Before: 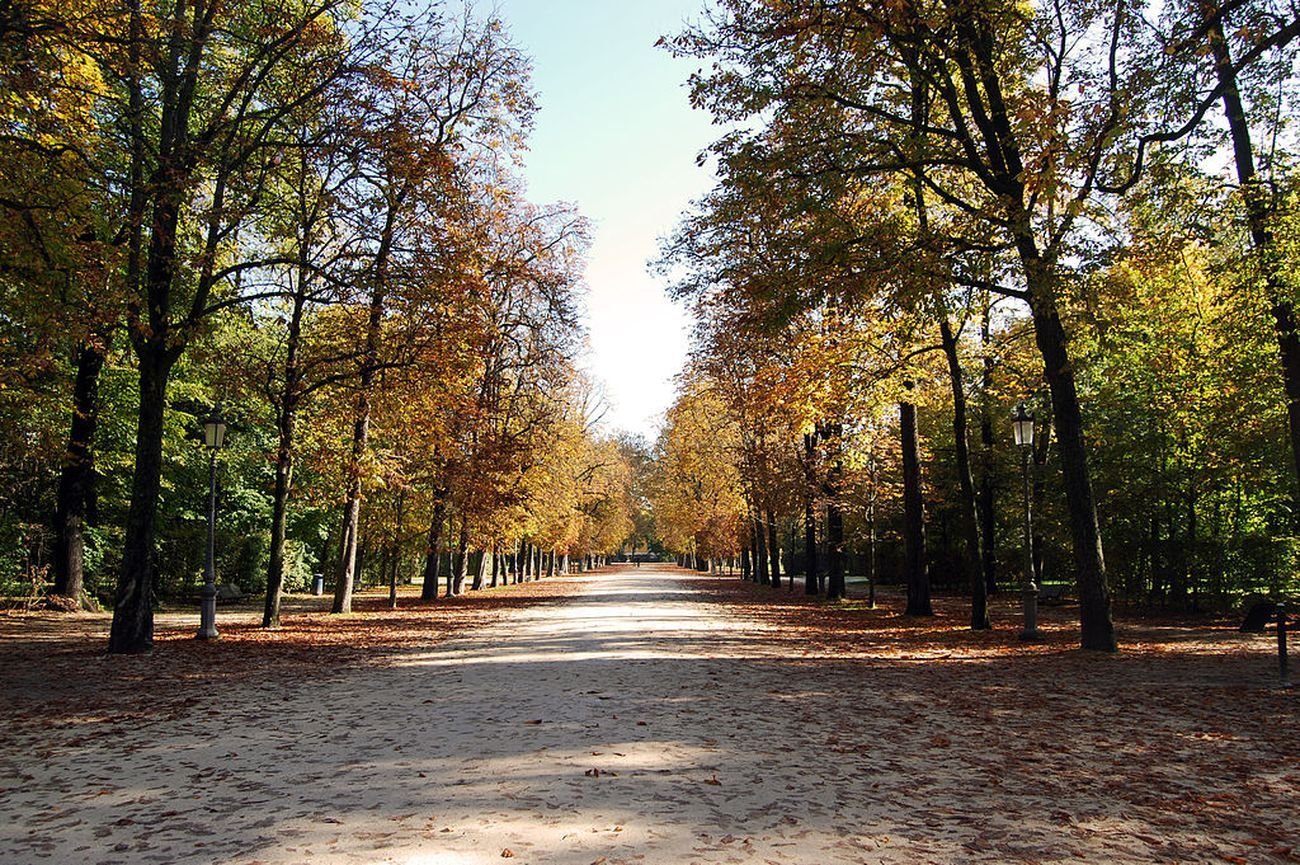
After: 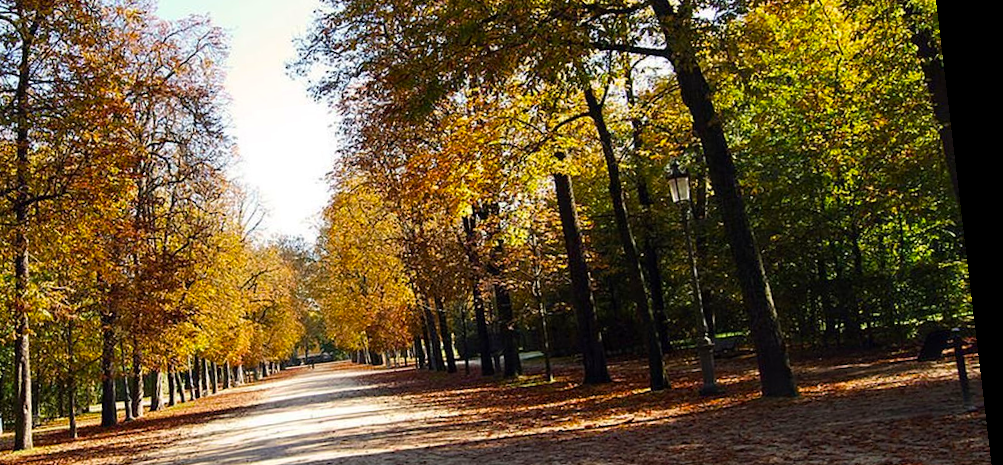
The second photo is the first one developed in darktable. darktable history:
rotate and perspective: rotation -6.83°, automatic cropping off
crop and rotate: left 27.938%, top 27.046%, bottom 27.046%
exposure: exposure 0 EV, compensate highlight preservation false
color balance rgb: perceptual saturation grading › global saturation 25%, global vibrance 20%
